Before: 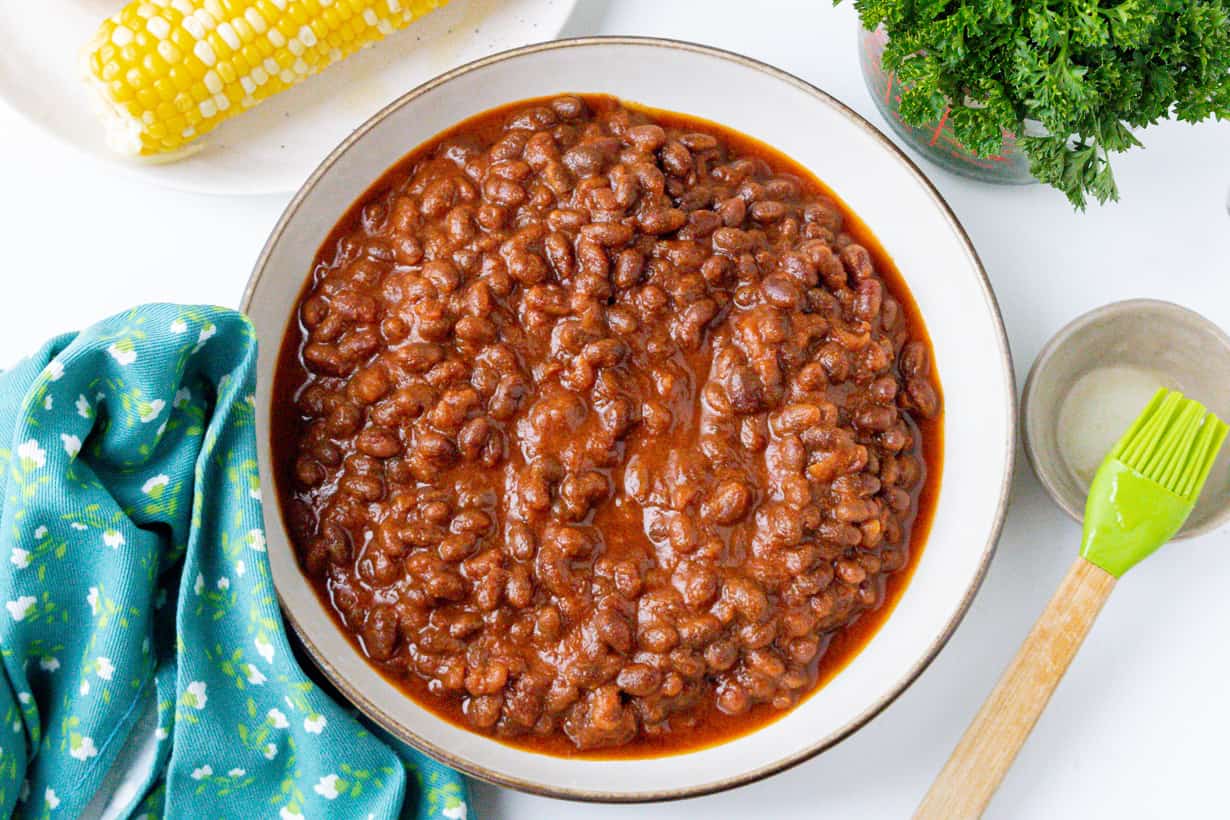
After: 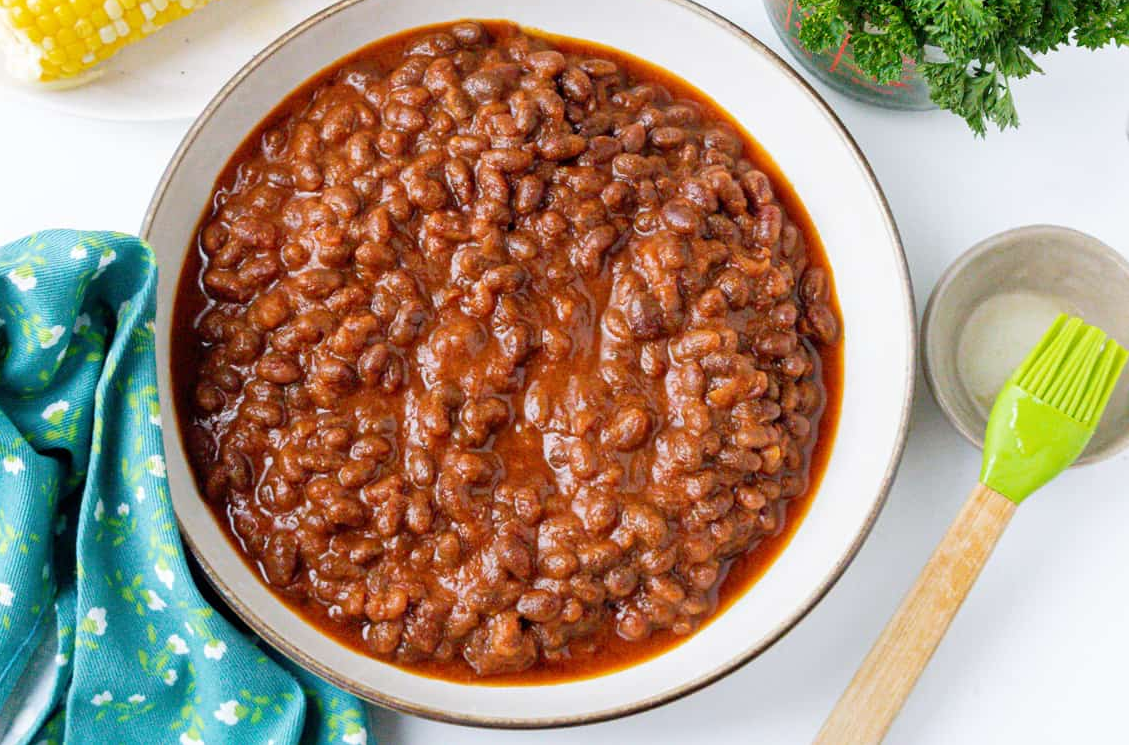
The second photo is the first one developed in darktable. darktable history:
crop and rotate: left 8.167%, top 9.067%
